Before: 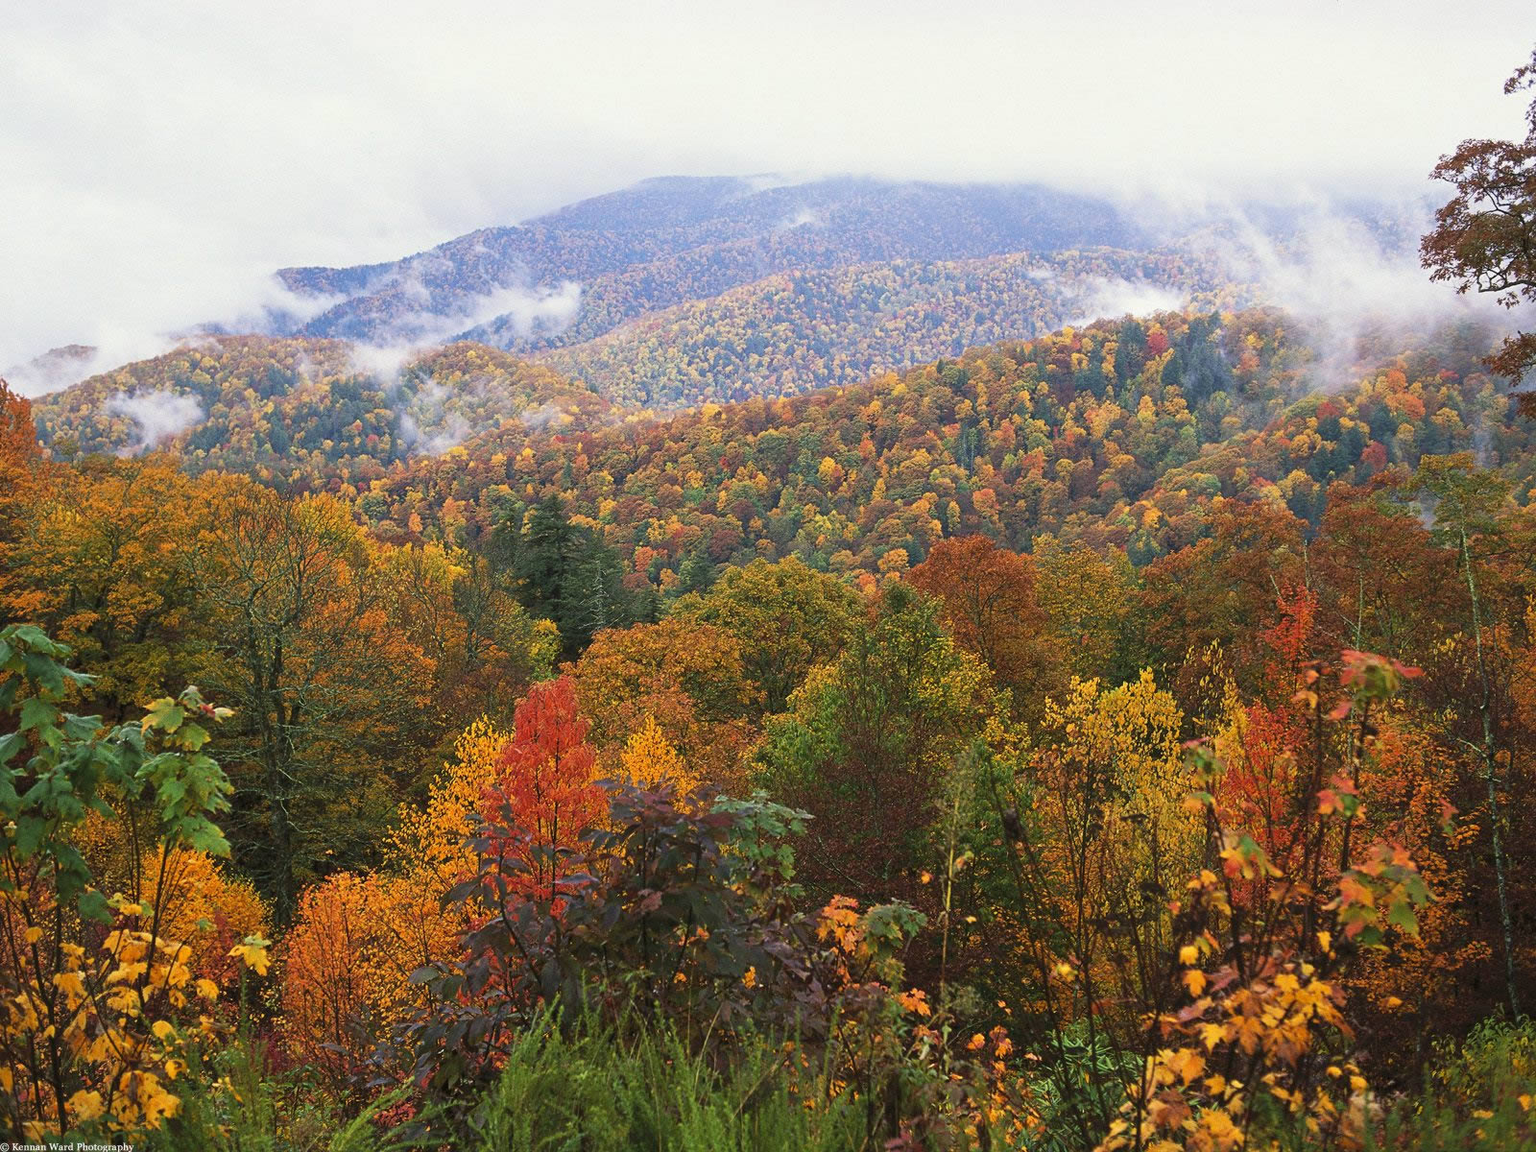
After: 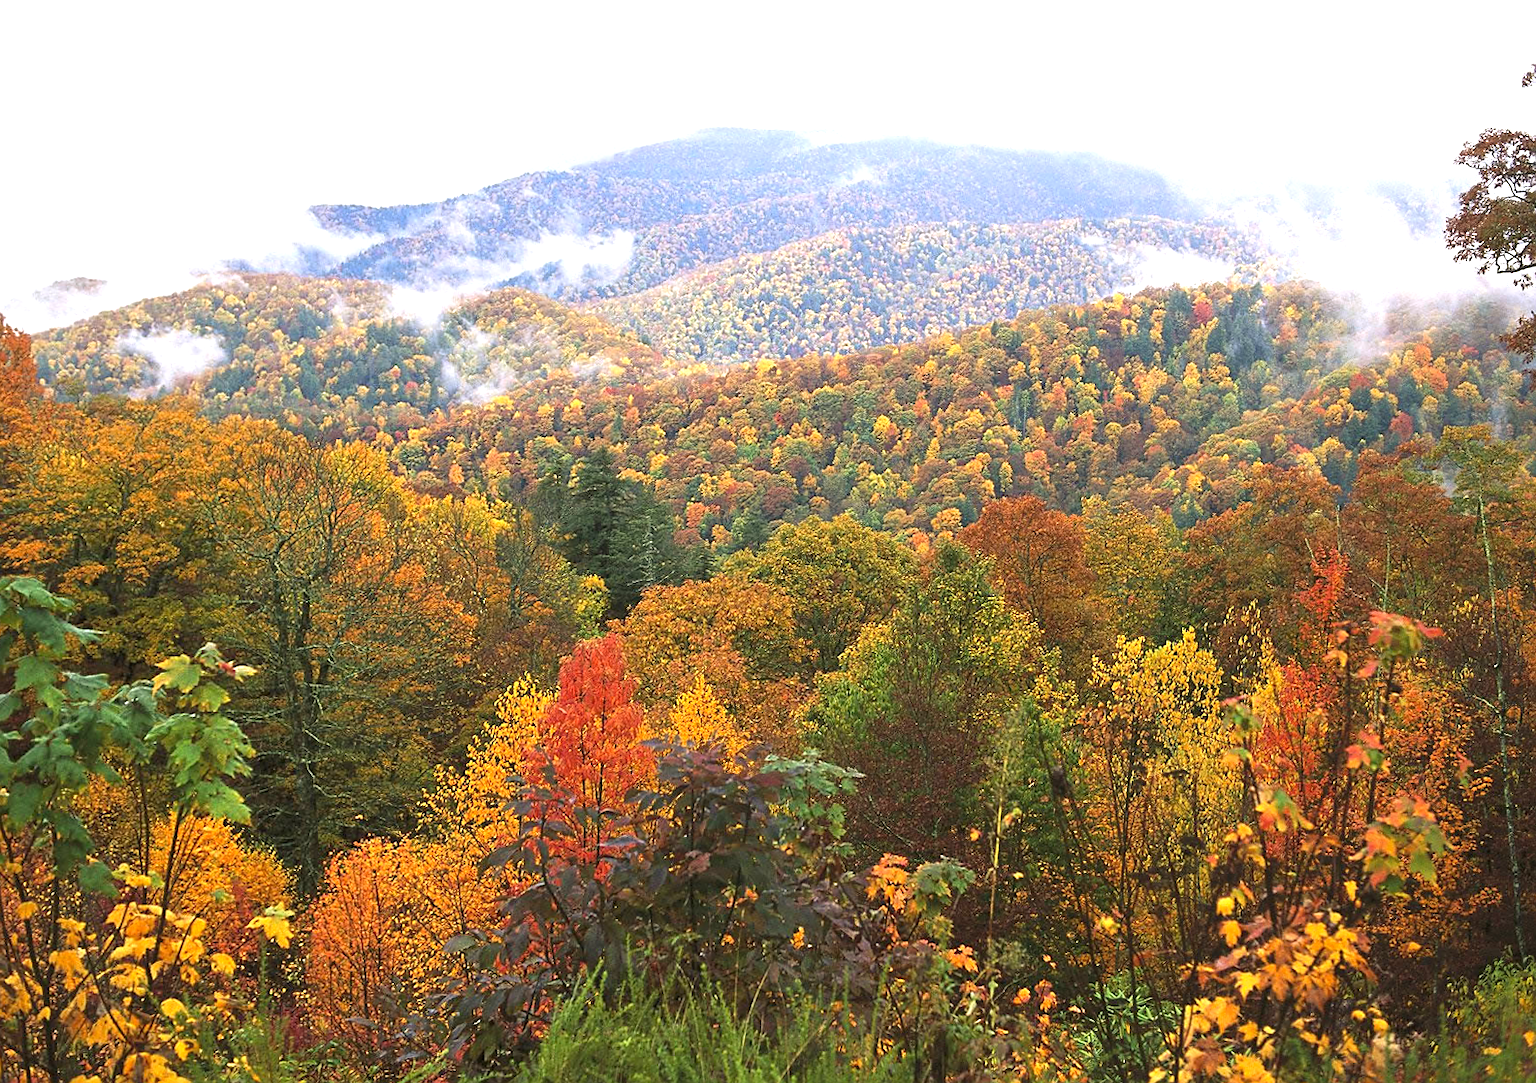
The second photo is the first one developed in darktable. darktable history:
exposure: black level correction 0, exposure 0.7 EV, compensate exposure bias true, compensate highlight preservation false
rotate and perspective: rotation 0.679°, lens shift (horizontal) 0.136, crop left 0.009, crop right 0.991, crop top 0.078, crop bottom 0.95
rgb curve: curves: ch2 [(0, 0) (0.567, 0.512) (1, 1)], mode RGB, independent channels
sharpen: radius 1.458, amount 0.398, threshold 1.271
